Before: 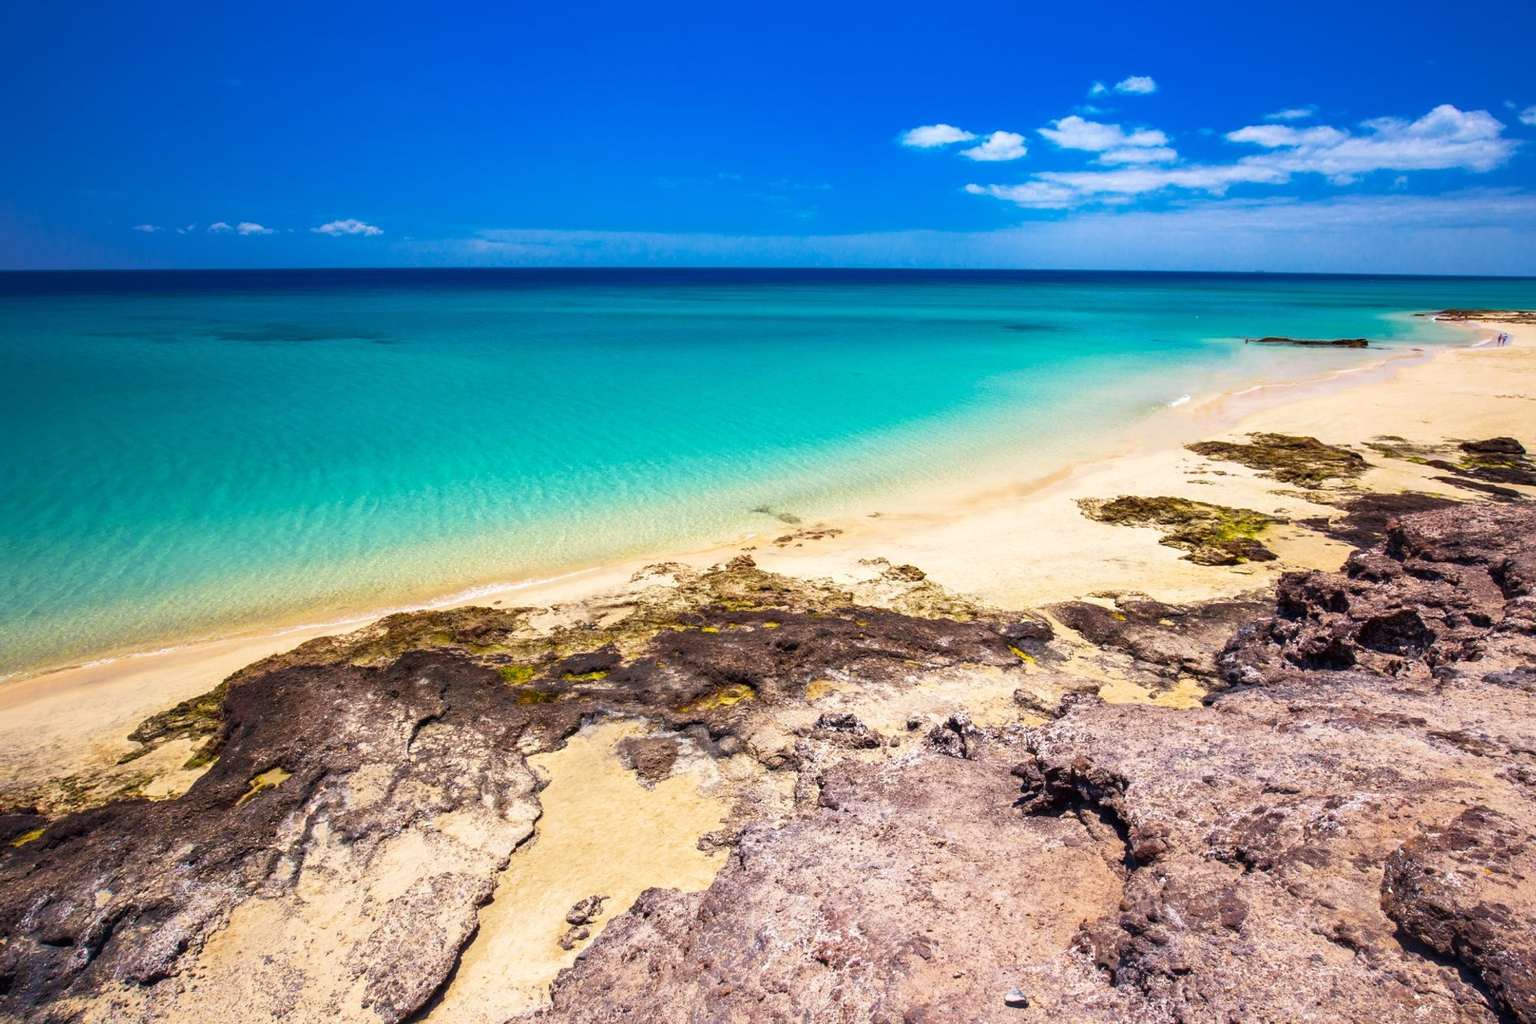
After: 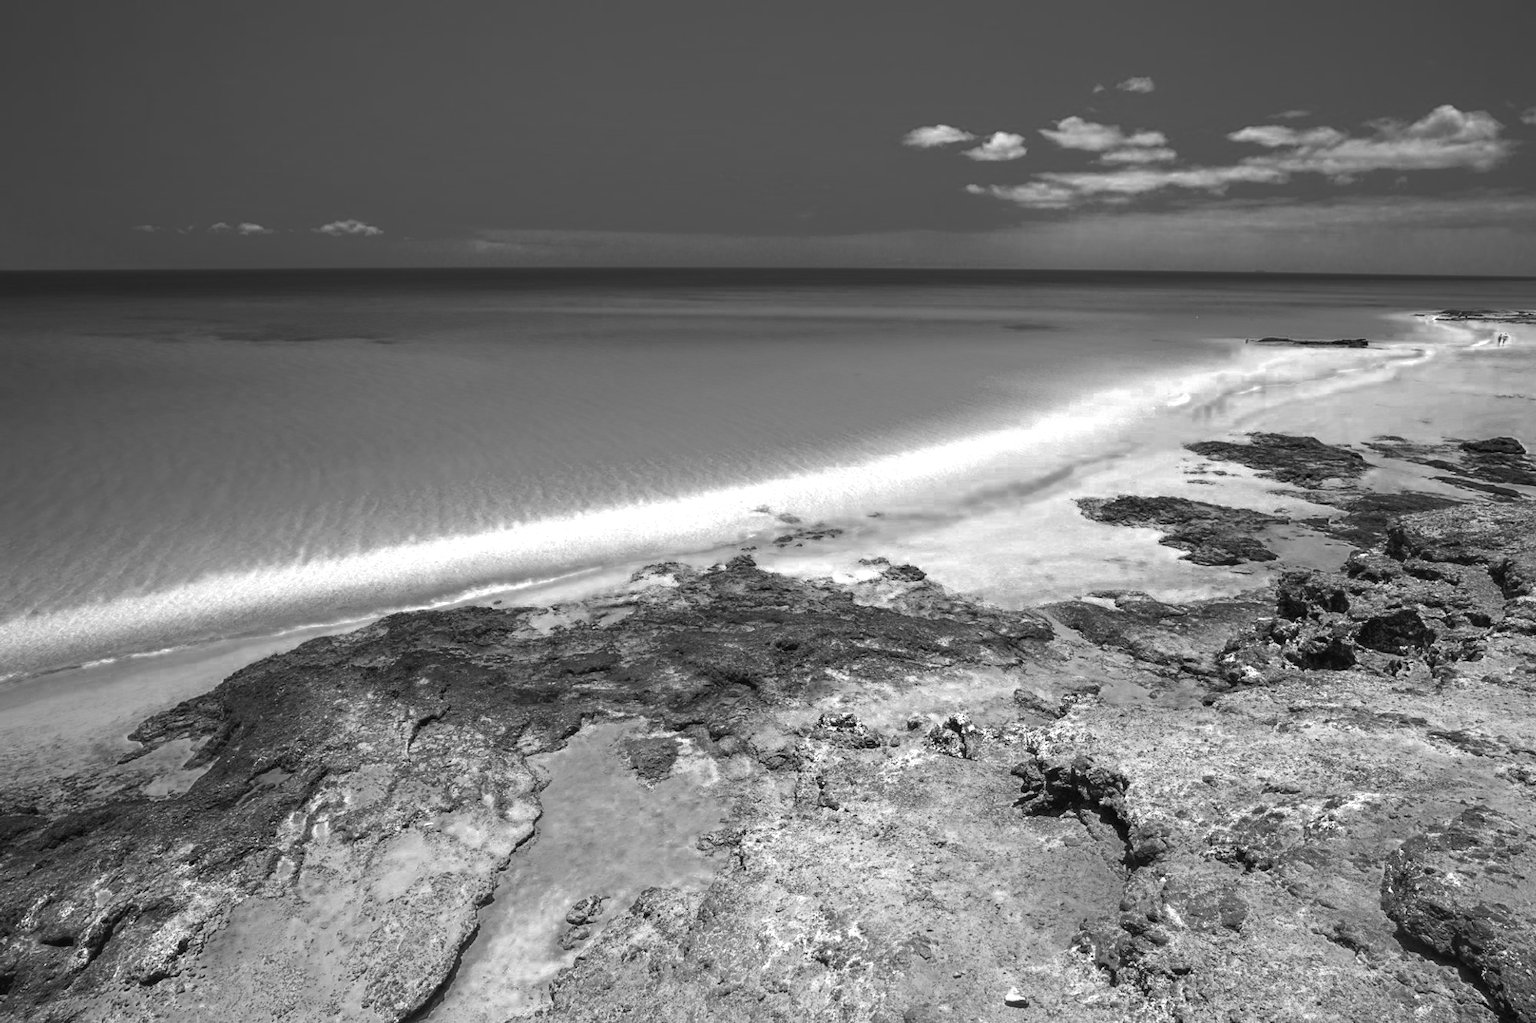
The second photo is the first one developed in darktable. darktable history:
exposure: black level correction -0.002, exposure 0.537 EV, compensate exposure bias true, compensate highlight preservation false
color zones: curves: ch0 [(0.002, 0.429) (0.121, 0.212) (0.198, 0.113) (0.276, 0.344) (0.331, 0.541) (0.41, 0.56) (0.482, 0.289) (0.619, 0.227) (0.721, 0.18) (0.821, 0.435) (0.928, 0.555) (1, 0.587)]; ch1 [(0, 0) (0.143, 0) (0.286, 0) (0.429, 0) (0.571, 0) (0.714, 0) (0.857, 0)]
